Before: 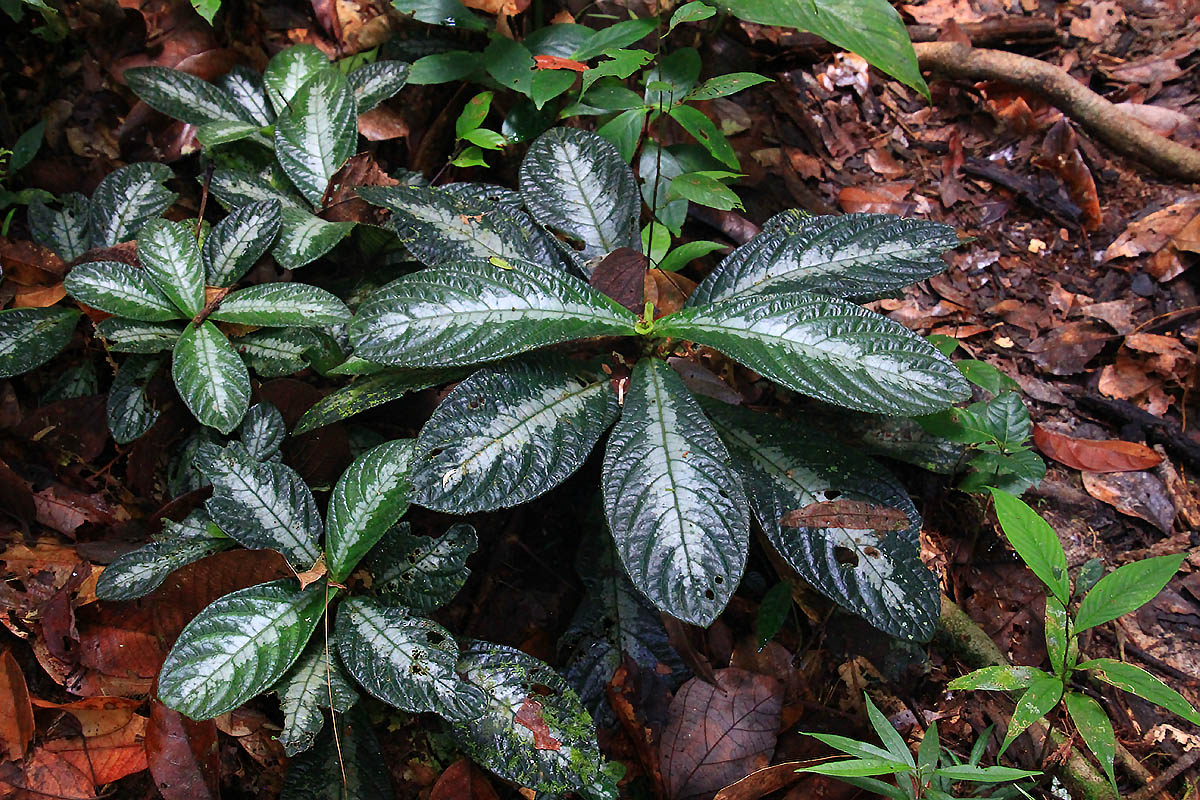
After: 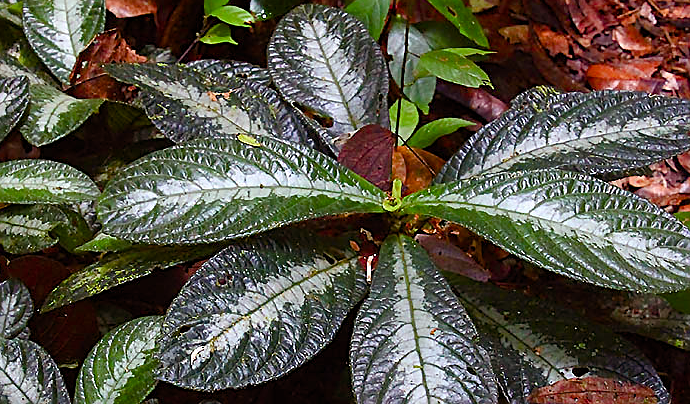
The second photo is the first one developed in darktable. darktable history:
color balance rgb: power › chroma 1.54%, power › hue 26.34°, perceptual saturation grading › global saturation 44.178%, perceptual saturation grading › highlights -50.358%, perceptual saturation grading › shadows 30.837%
crop: left 21.051%, top 15.389%, right 21.448%, bottom 34.037%
sharpen: on, module defaults
